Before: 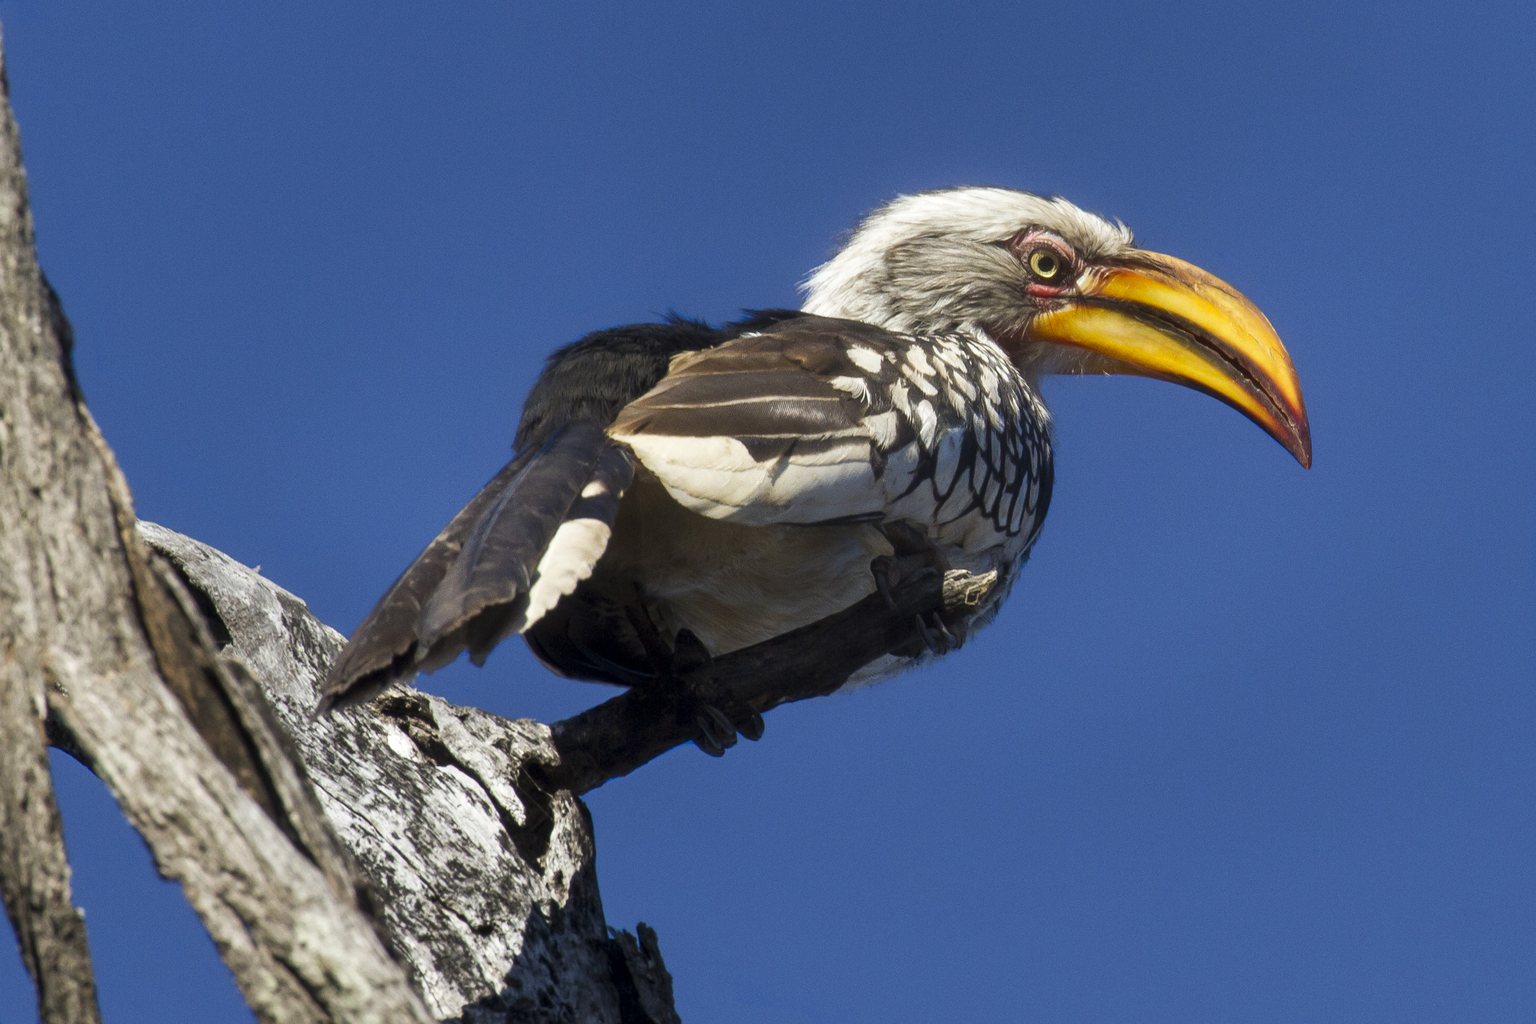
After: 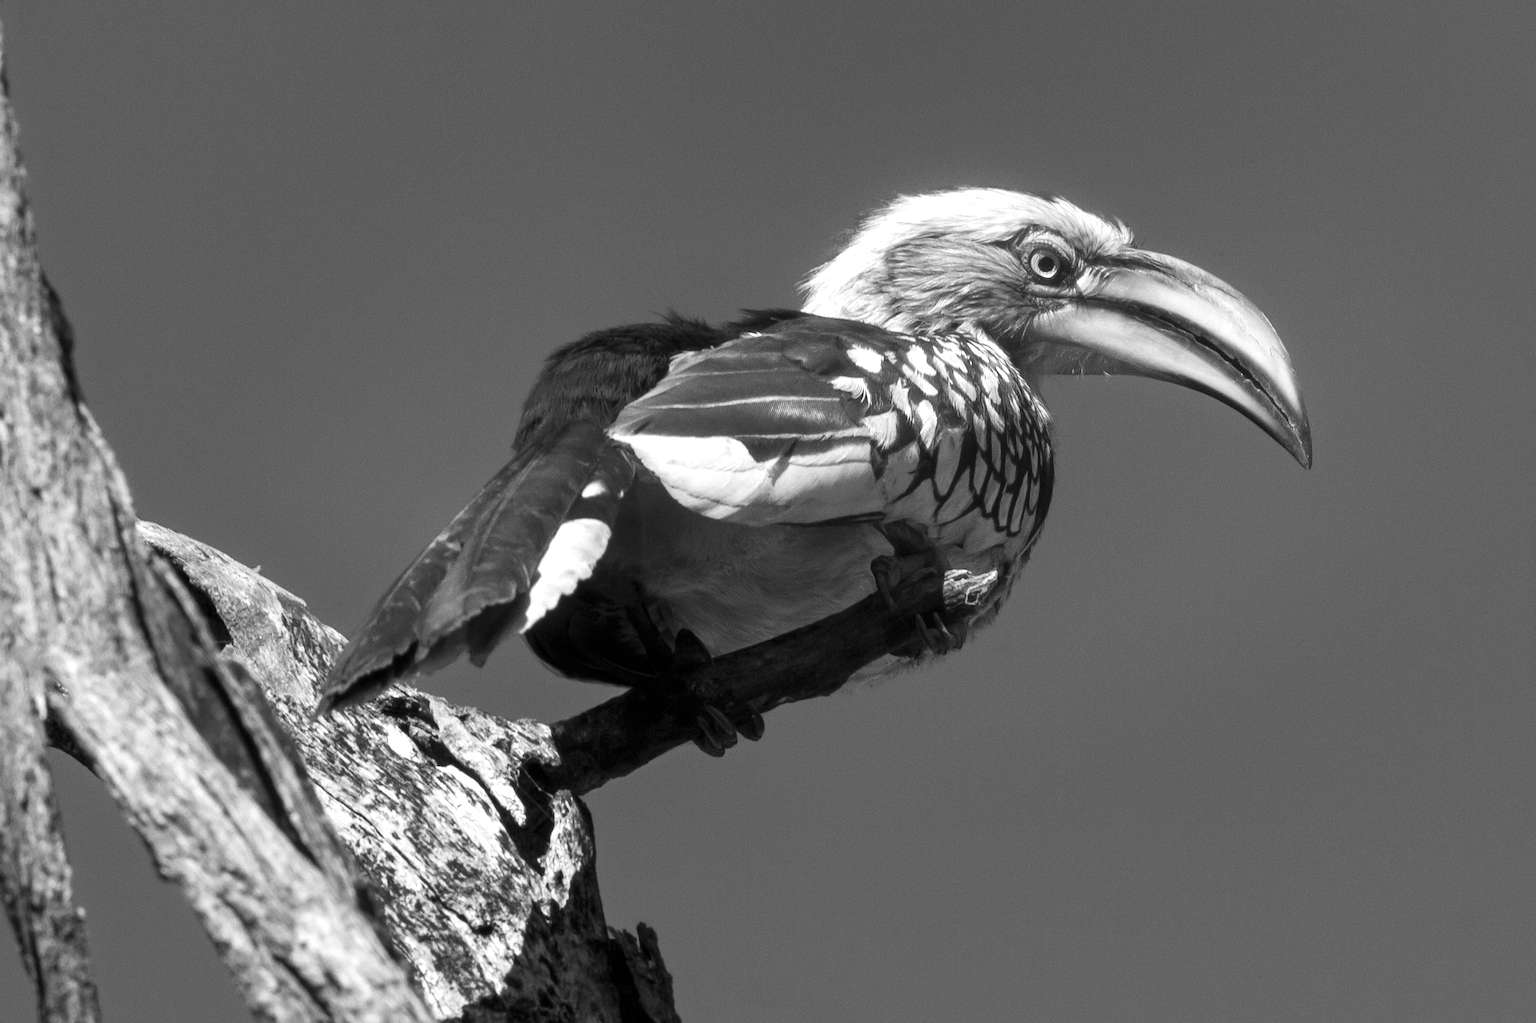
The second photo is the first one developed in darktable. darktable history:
exposure: black level correction 0, exposure 0.5 EV, compensate exposure bias true, compensate highlight preservation false
monochrome: a 73.58, b 64.21
